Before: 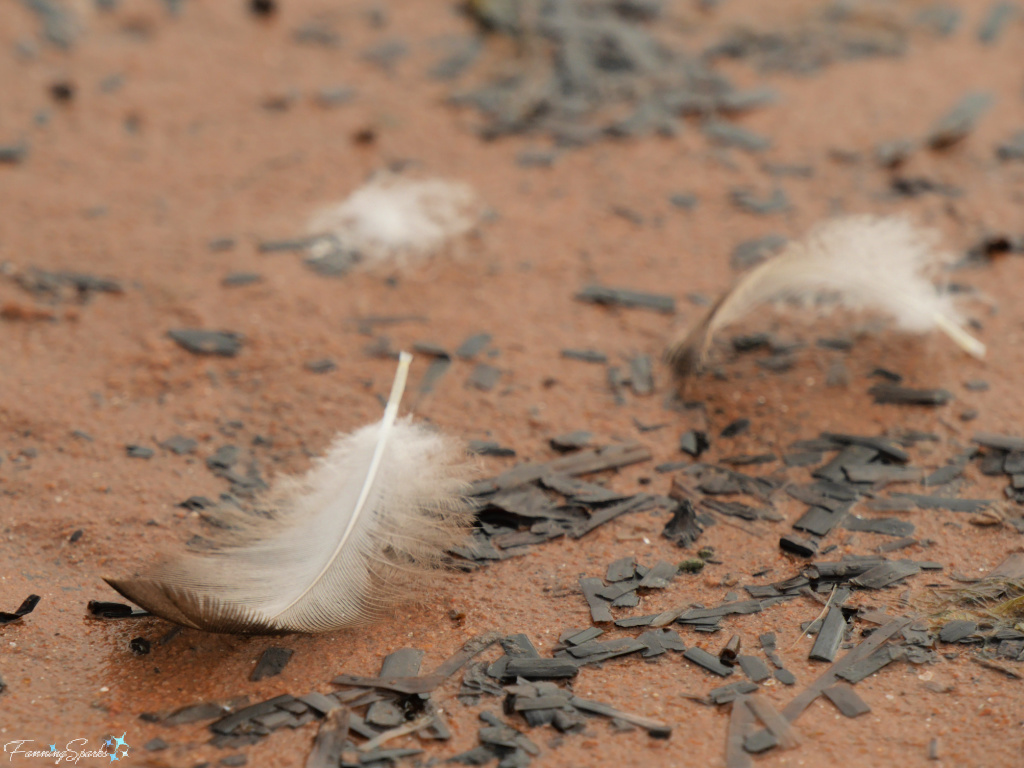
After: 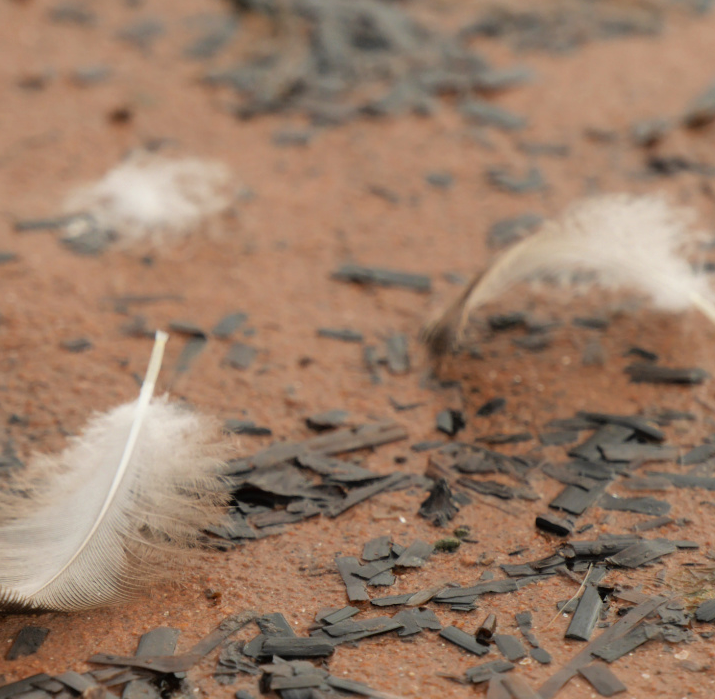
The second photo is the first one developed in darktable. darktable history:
crop and rotate: left 23.851%, top 2.762%, right 6.287%, bottom 6.109%
shadows and highlights: shadows 0.935, highlights 40.18
